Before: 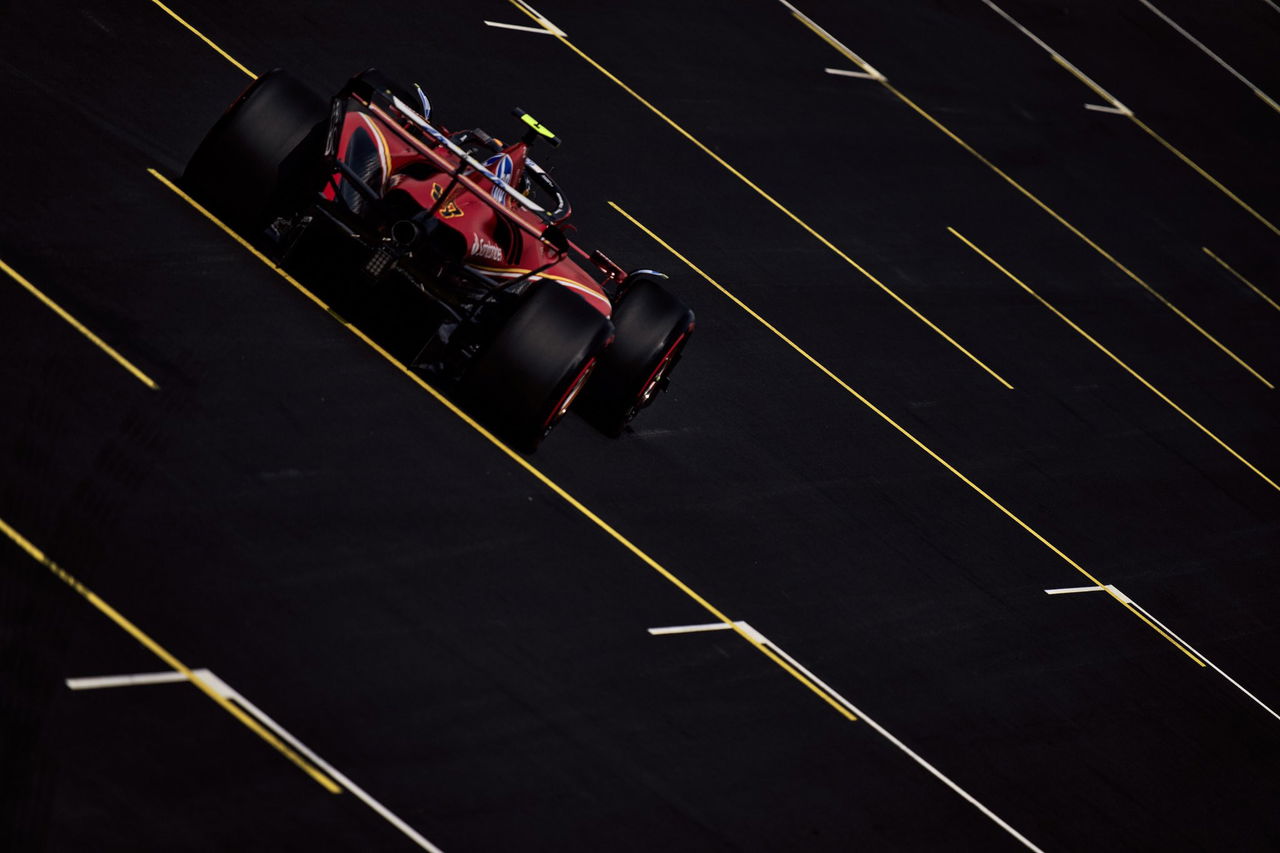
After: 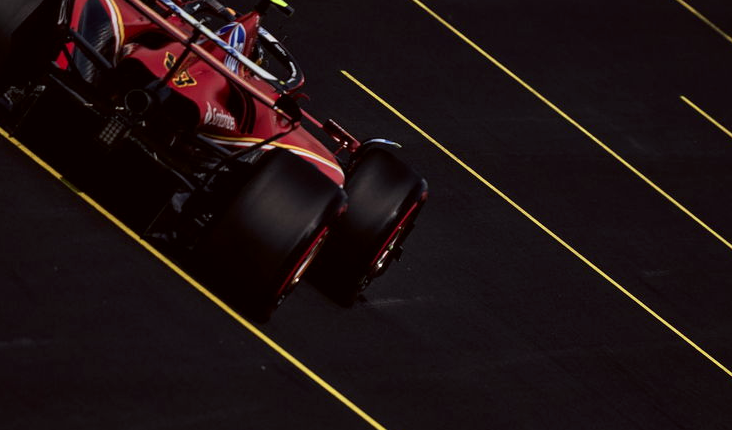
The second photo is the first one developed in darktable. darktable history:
crop: left 20.932%, top 15.471%, right 21.848%, bottom 34.081%
color correction: highlights a* -2.73, highlights b* -2.09, shadows a* 2.41, shadows b* 2.73
rotate and perspective: crop left 0, crop top 0
